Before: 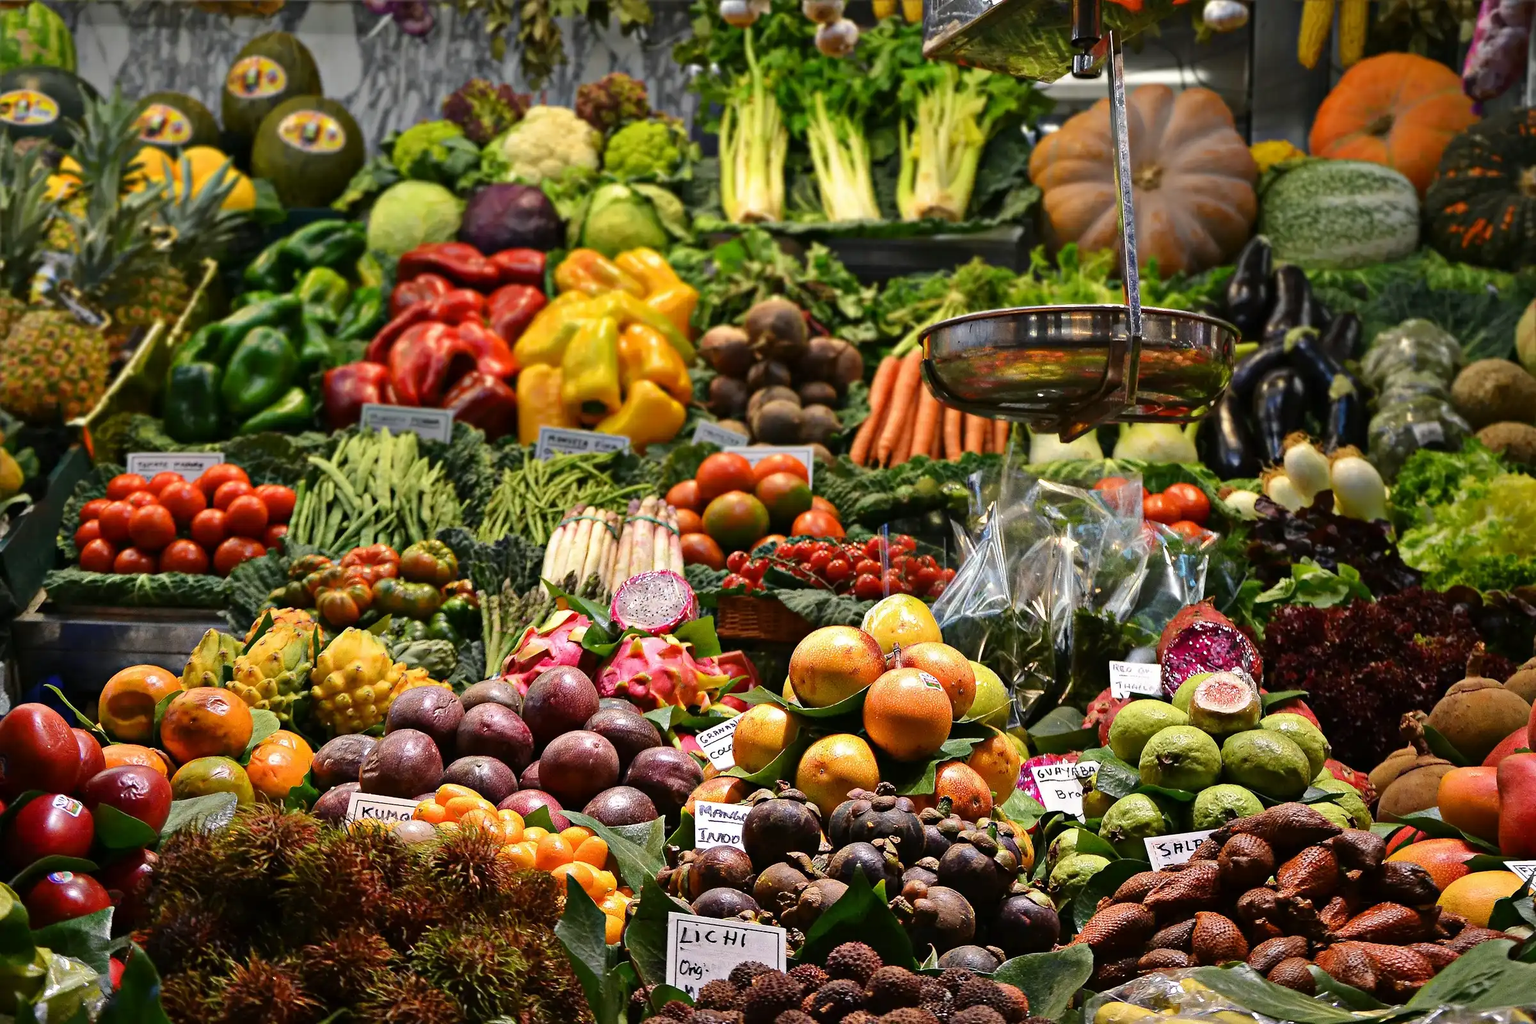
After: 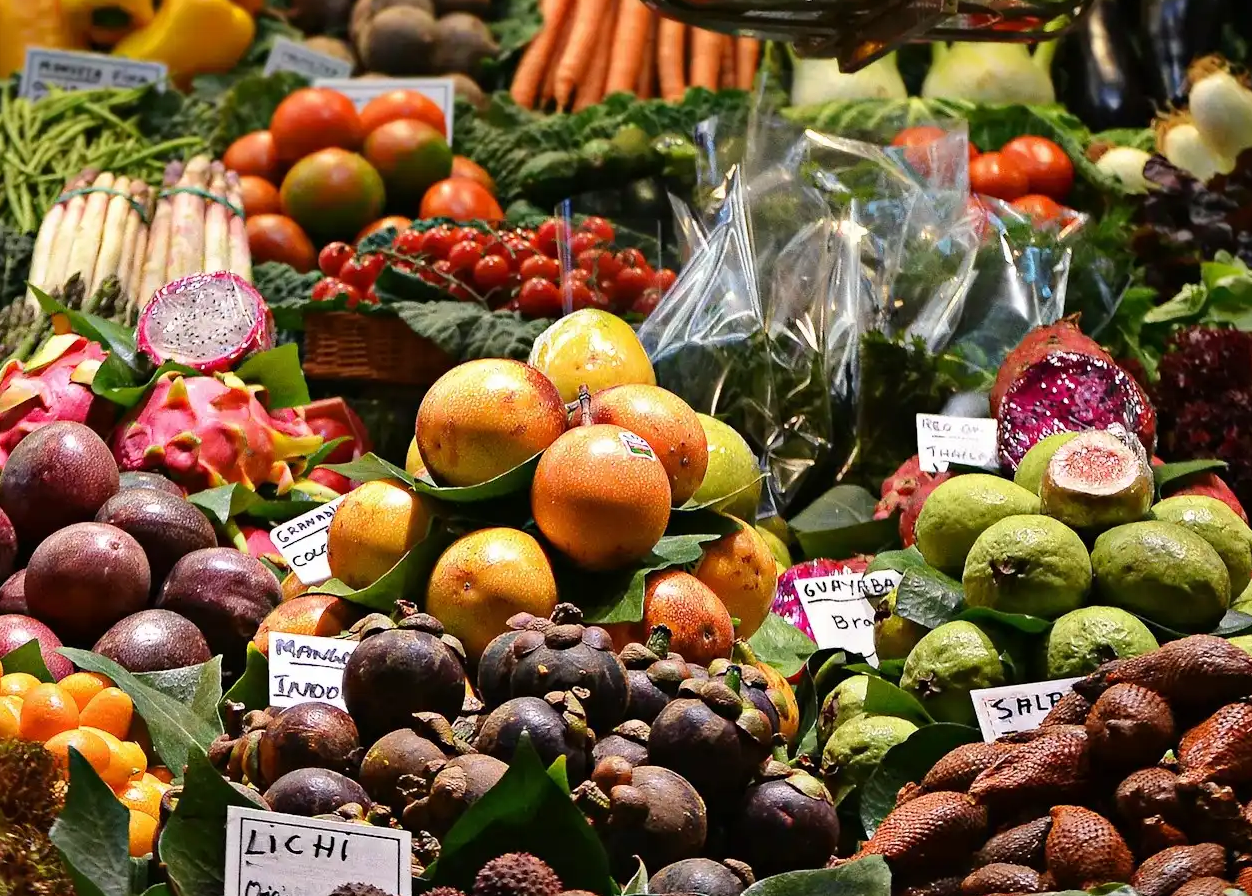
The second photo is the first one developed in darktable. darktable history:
crop: left 34.083%, top 38.716%, right 13.746%, bottom 5.26%
